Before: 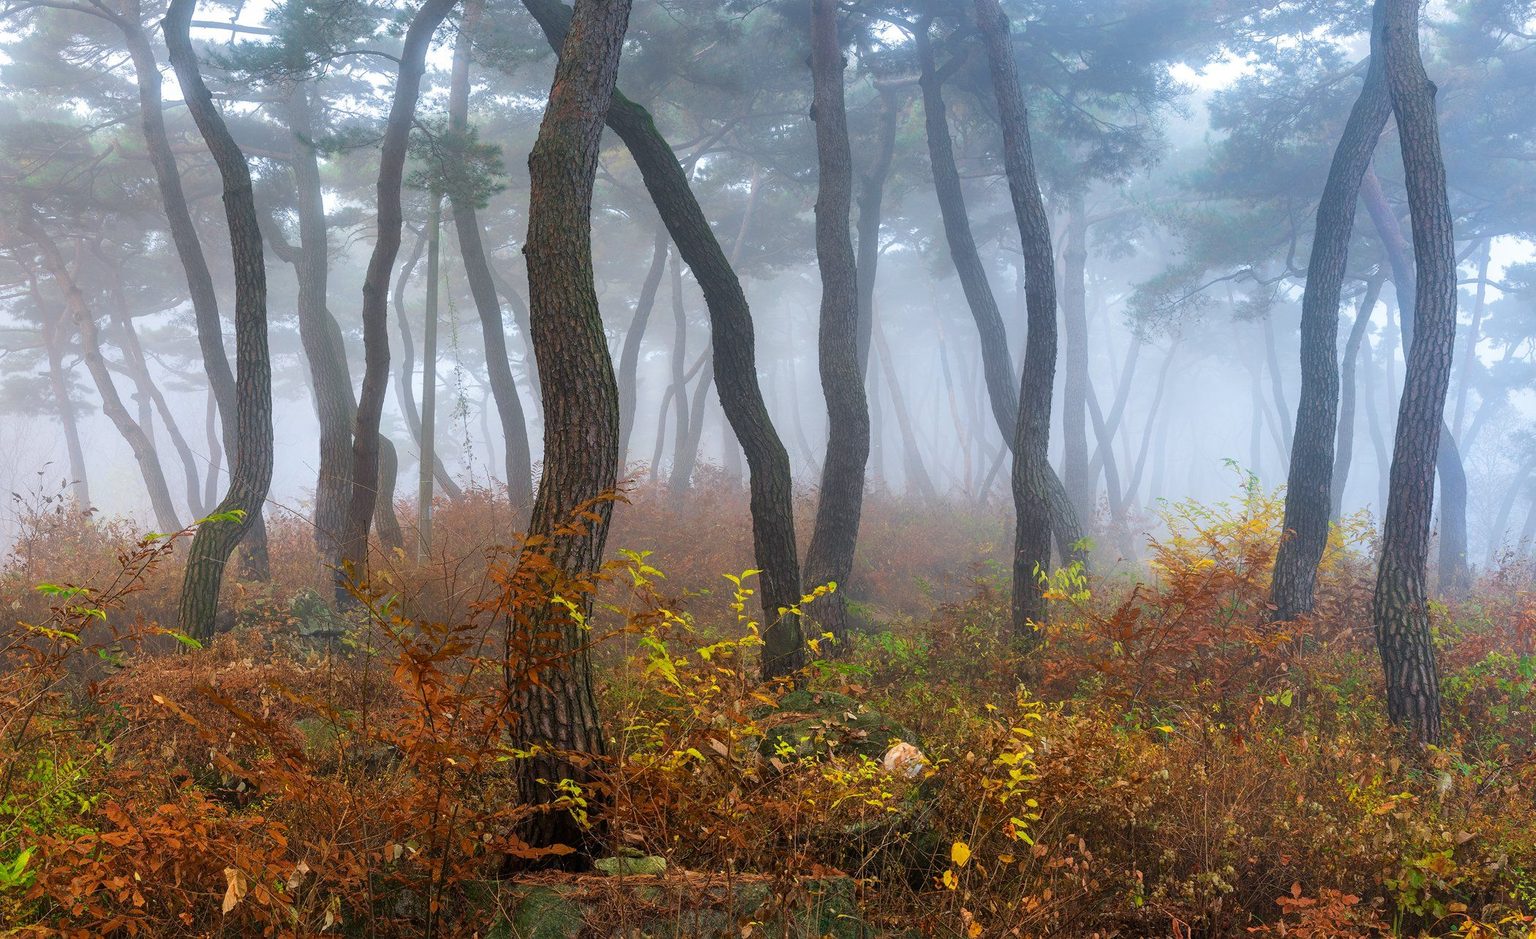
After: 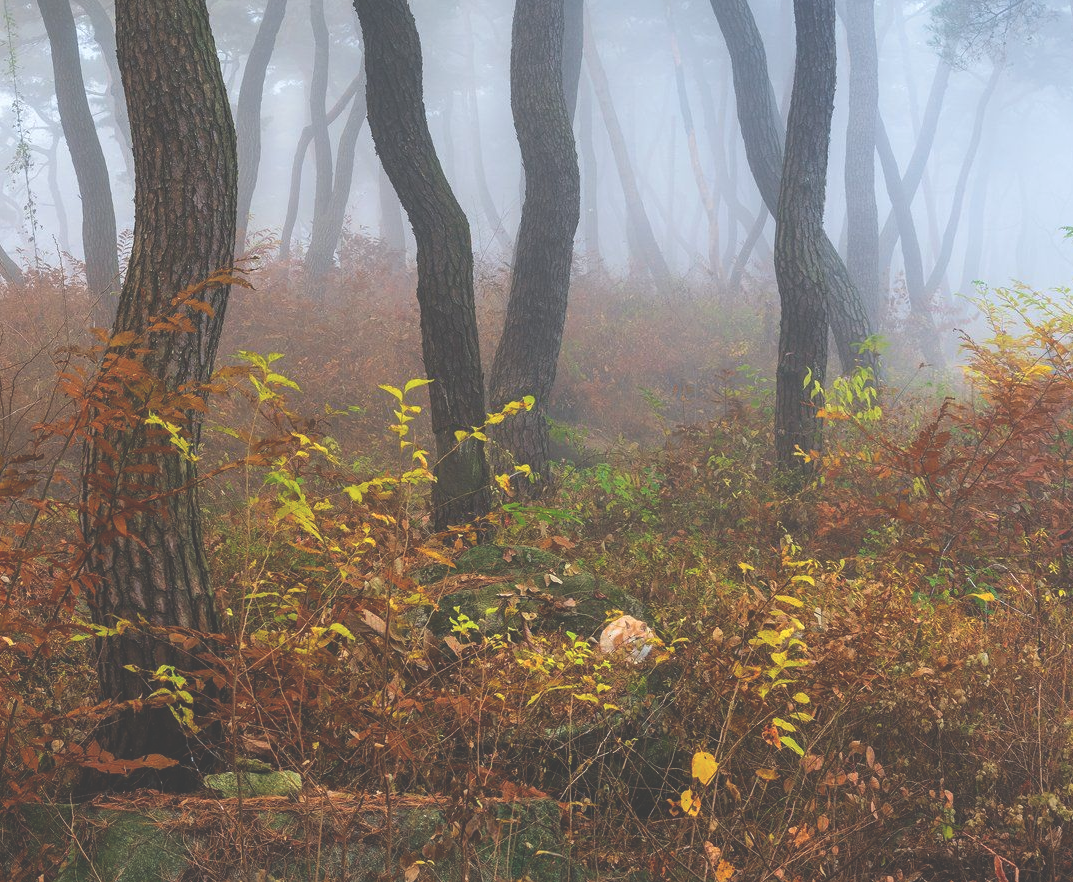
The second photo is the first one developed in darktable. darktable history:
exposure: black level correction -0.041, exposure 0.061 EV, compensate highlight preservation false
crop and rotate: left 29.076%, top 31.29%, right 19.816%
